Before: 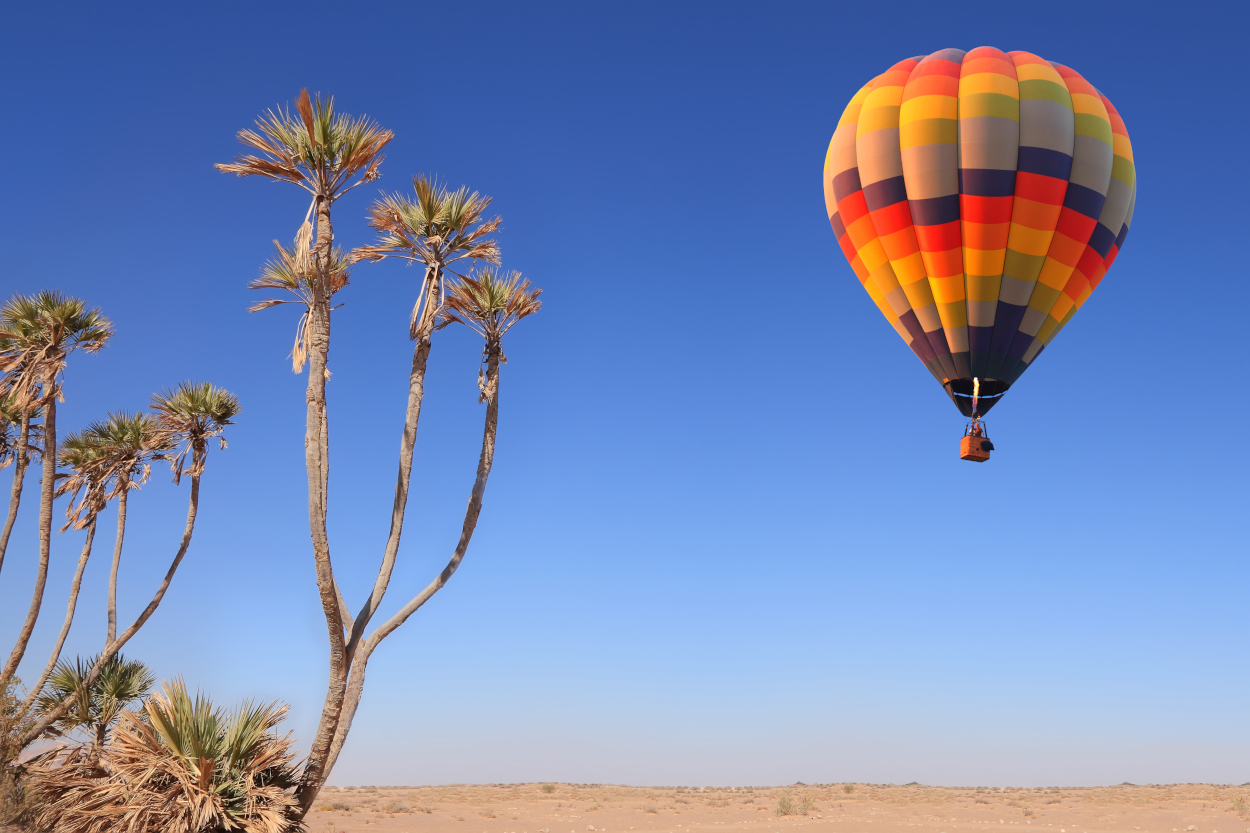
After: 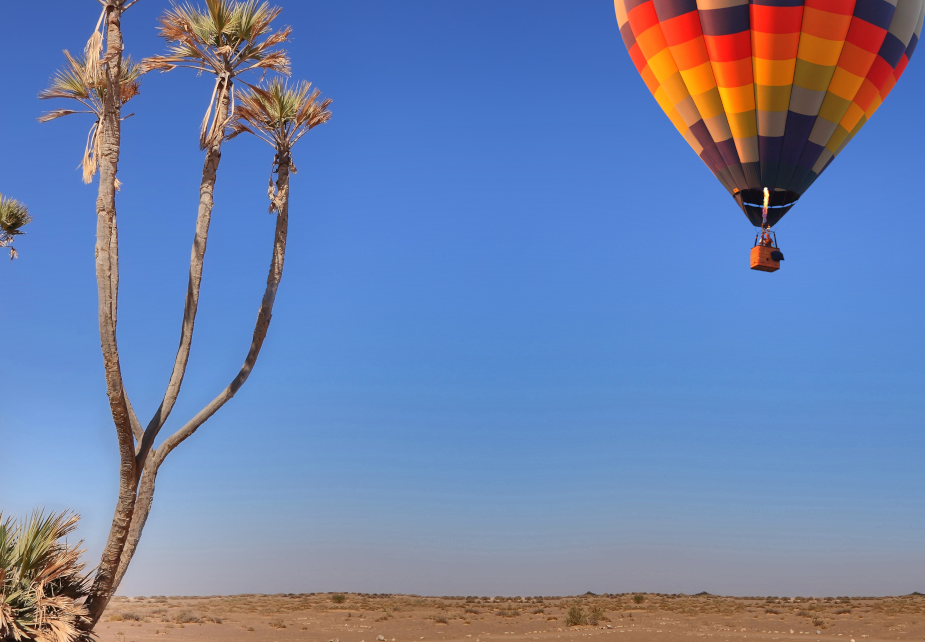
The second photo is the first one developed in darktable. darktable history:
crop: left 16.871%, top 22.857%, right 9.116%
shadows and highlights: shadows 20.91, highlights -82.73, soften with gaussian
